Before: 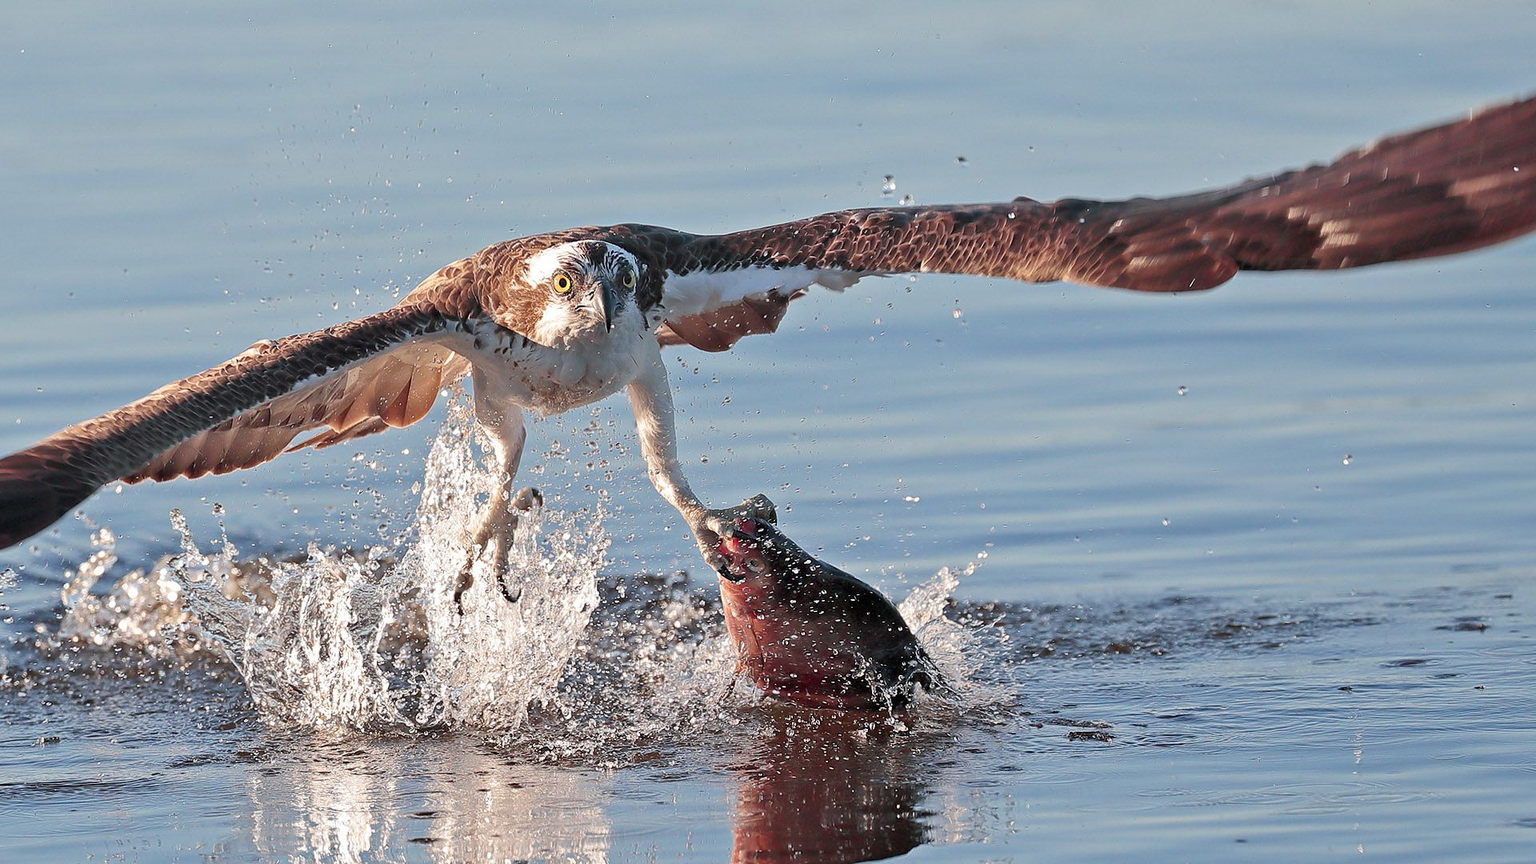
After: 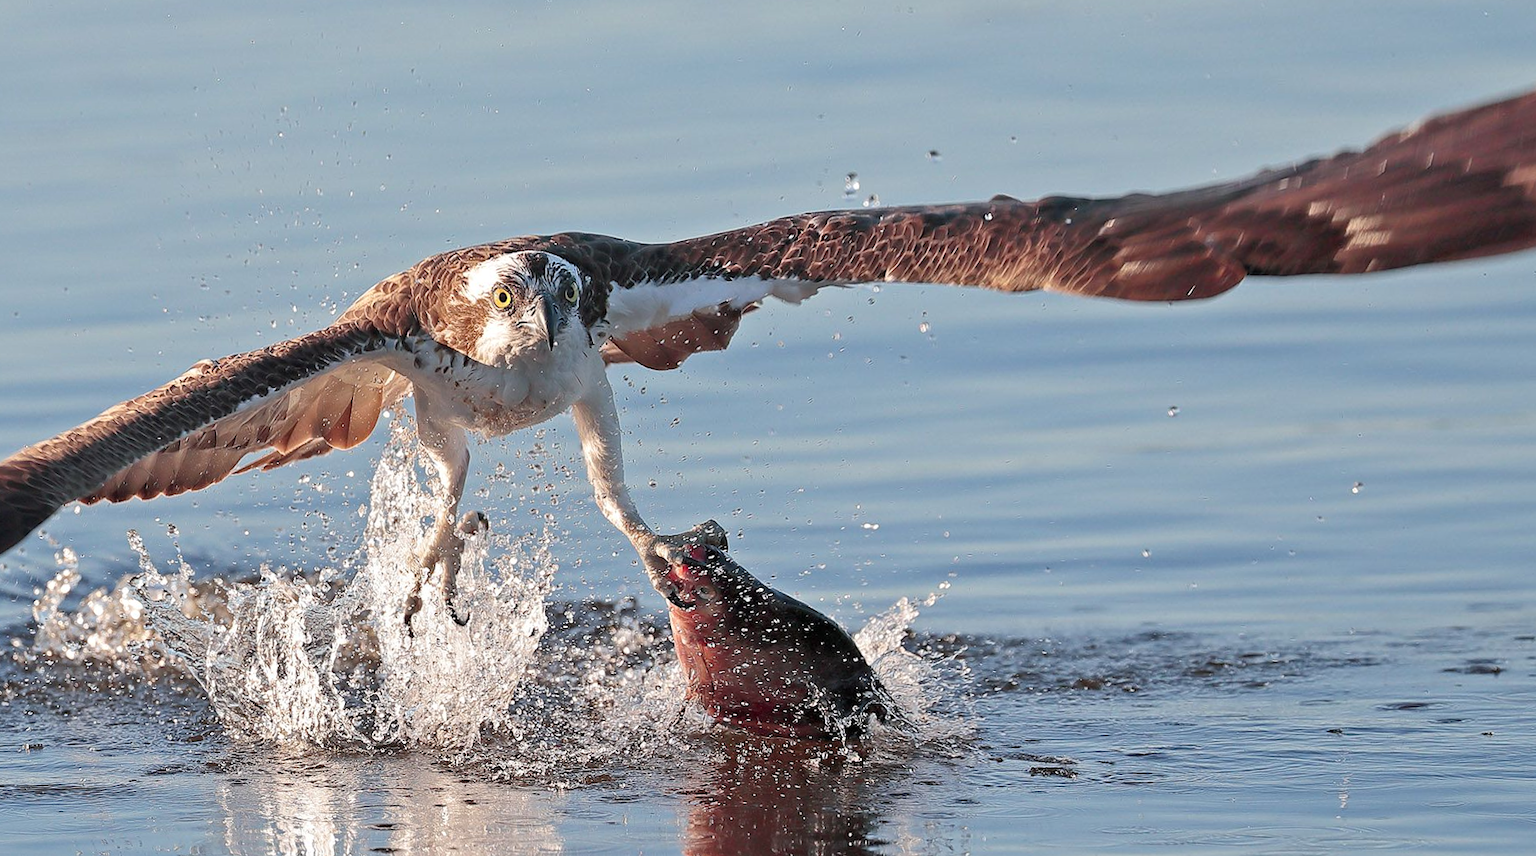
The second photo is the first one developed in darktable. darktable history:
rotate and perspective: rotation 0.062°, lens shift (vertical) 0.115, lens shift (horizontal) -0.133, crop left 0.047, crop right 0.94, crop top 0.061, crop bottom 0.94
tone equalizer: on, module defaults
